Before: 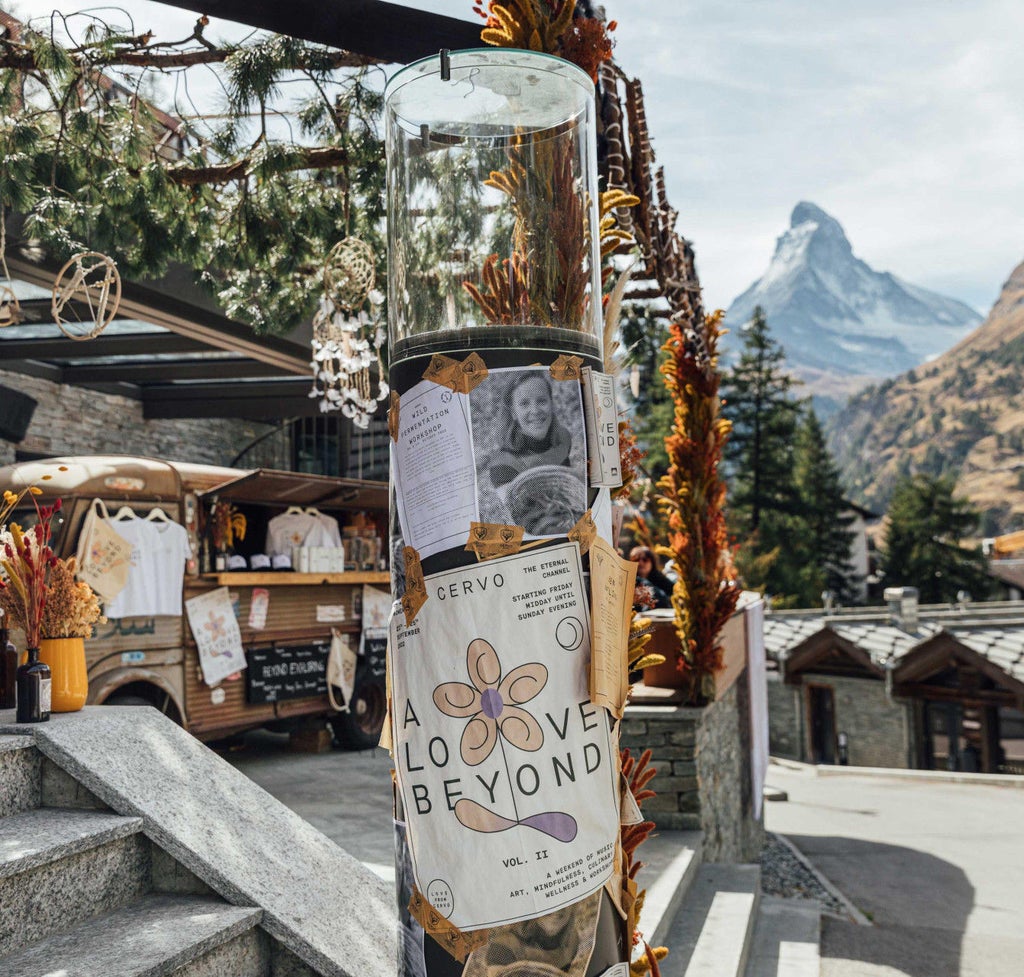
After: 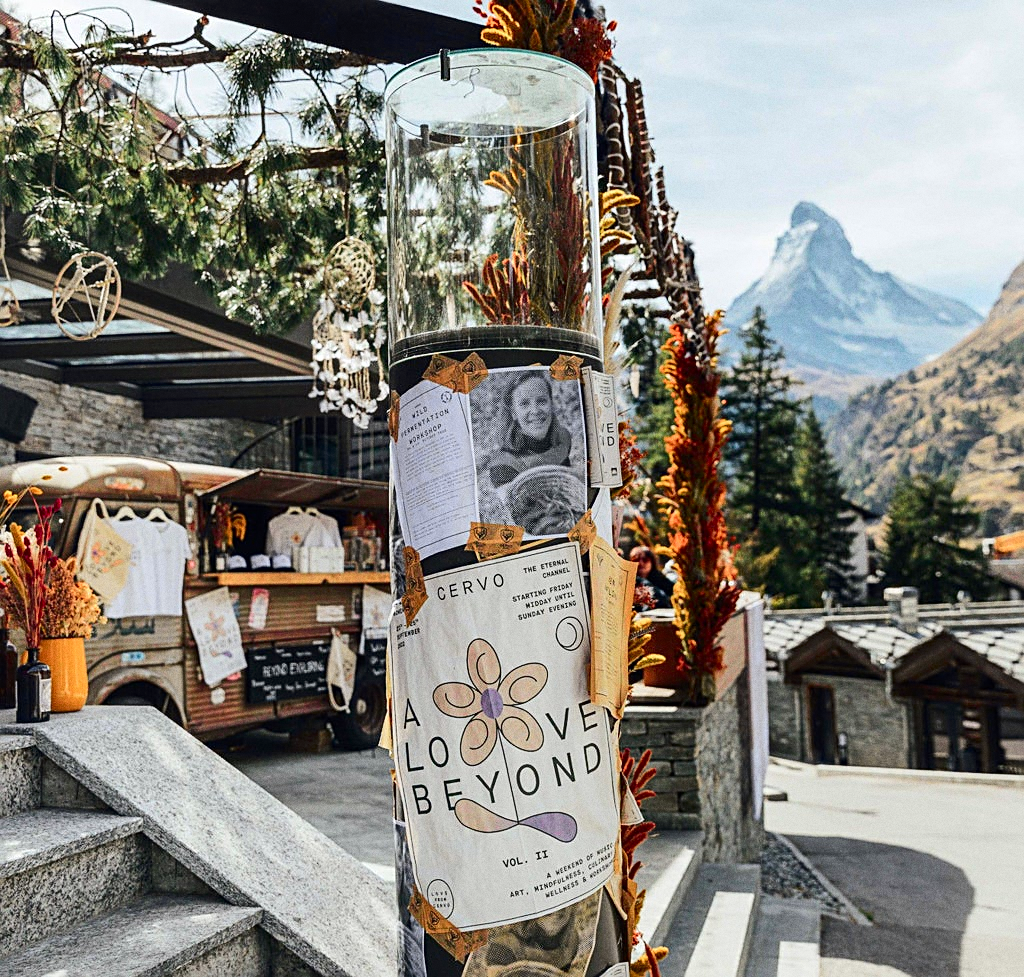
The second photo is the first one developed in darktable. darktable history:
contrast brightness saturation: saturation -0.05
sharpen: on, module defaults
grain: coarseness 0.09 ISO
tone curve: curves: ch0 [(0, 0) (0.126, 0.086) (0.338, 0.327) (0.494, 0.55) (0.703, 0.762) (1, 1)]; ch1 [(0, 0) (0.346, 0.324) (0.45, 0.431) (0.5, 0.5) (0.522, 0.517) (0.55, 0.578) (1, 1)]; ch2 [(0, 0) (0.44, 0.424) (0.501, 0.499) (0.554, 0.563) (0.622, 0.667) (0.707, 0.746) (1, 1)], color space Lab, independent channels, preserve colors none
